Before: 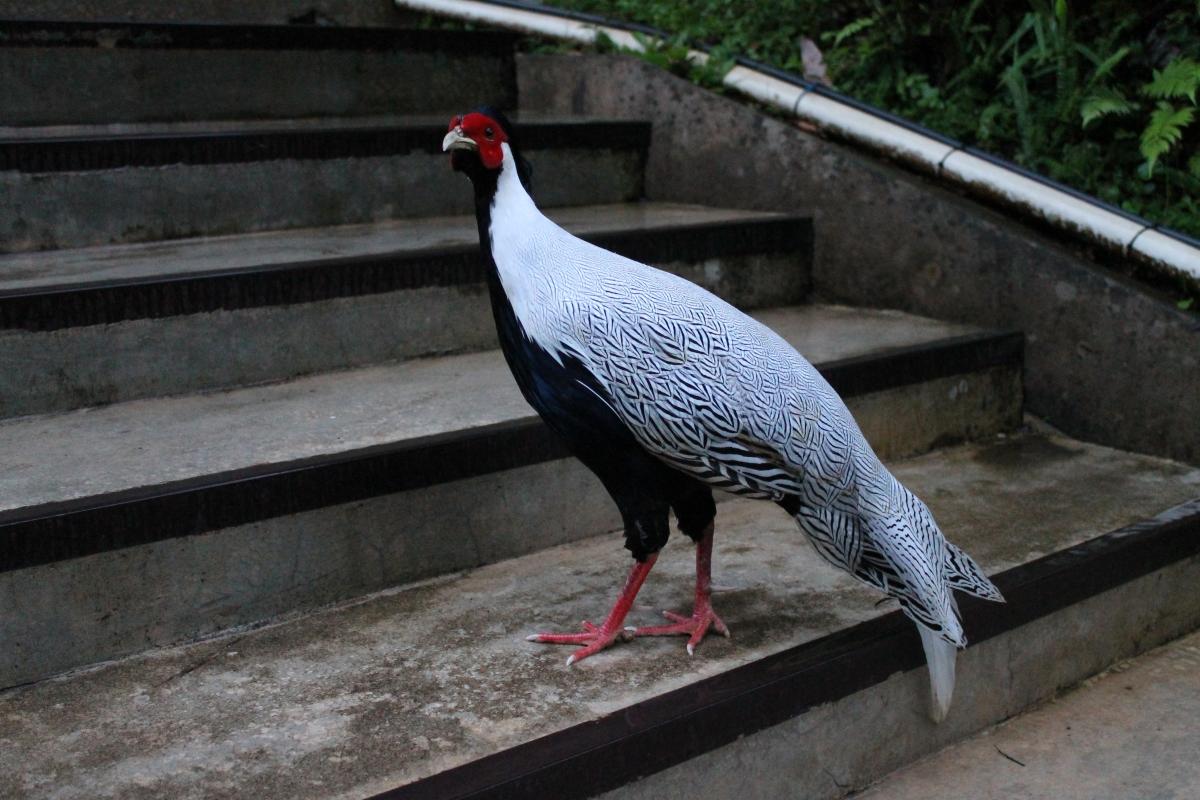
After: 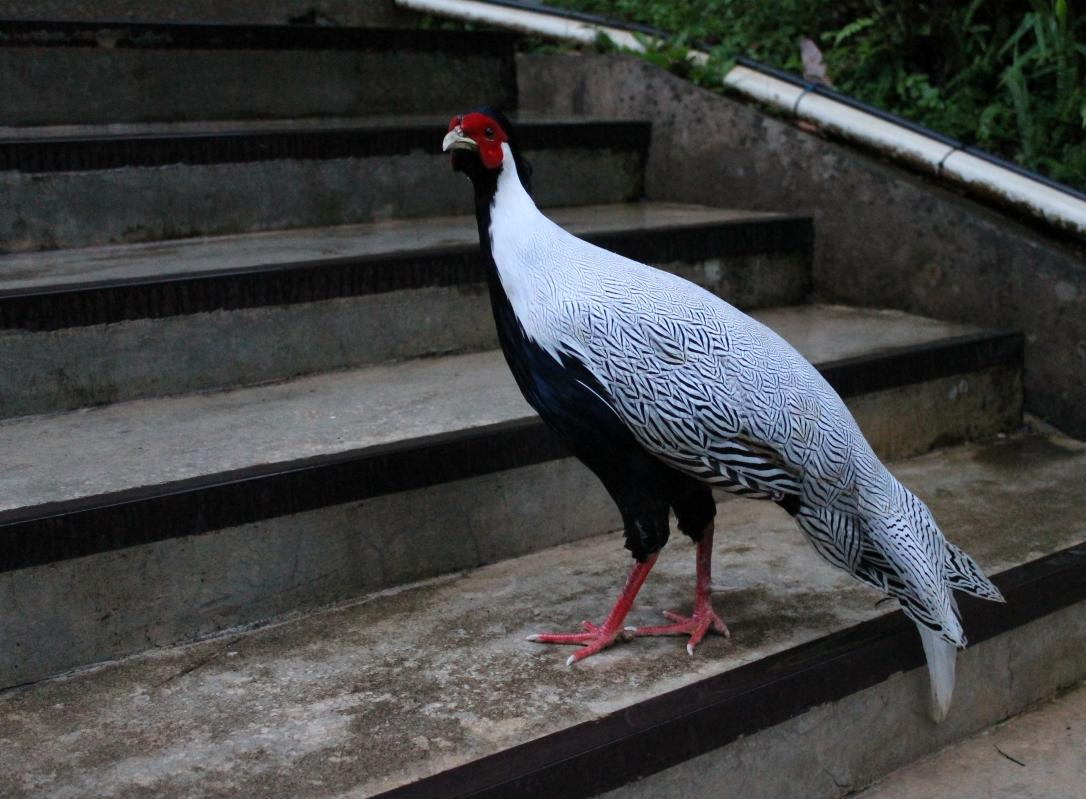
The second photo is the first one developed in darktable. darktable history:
crop: right 9.476%, bottom 0.05%
tone equalizer: edges refinement/feathering 500, mask exposure compensation -1.57 EV, preserve details no
